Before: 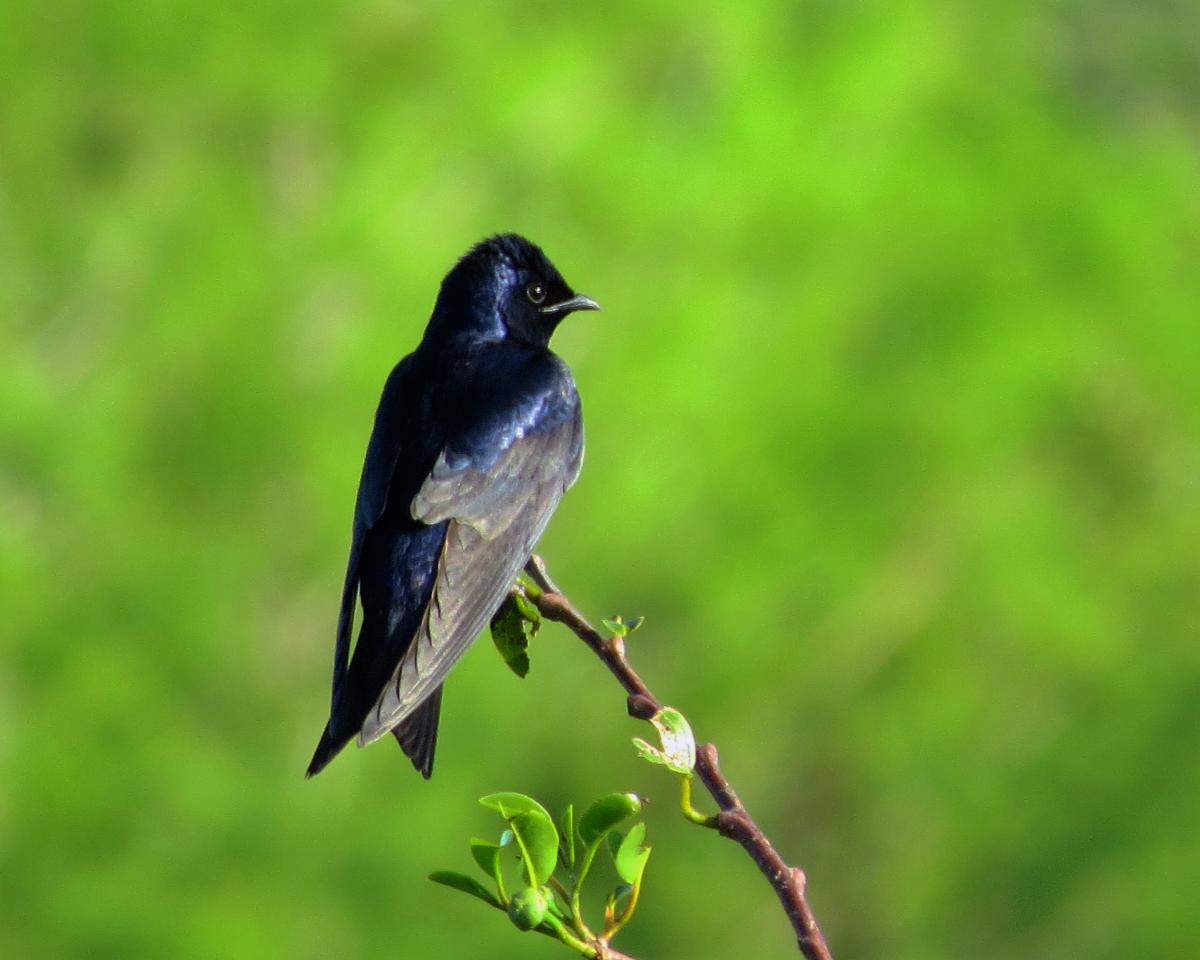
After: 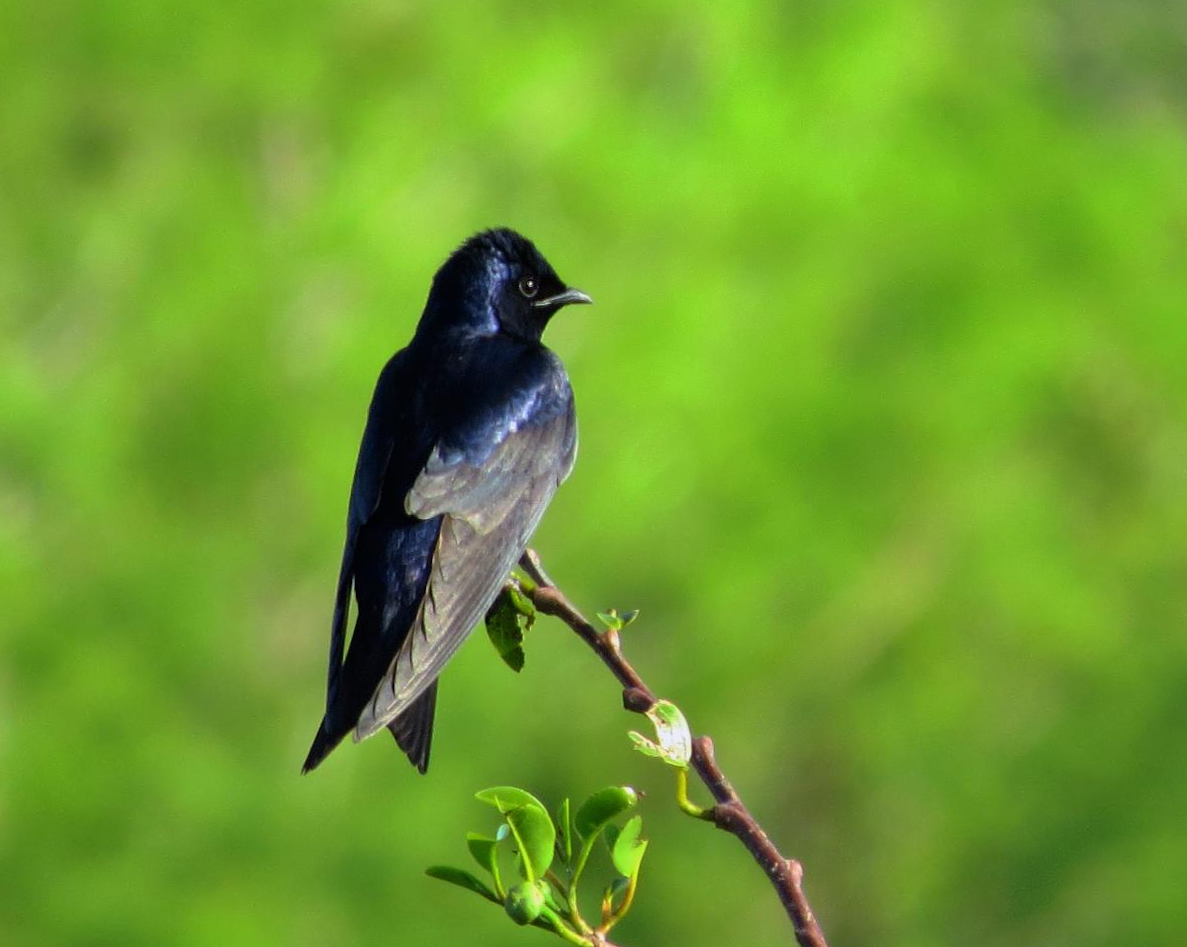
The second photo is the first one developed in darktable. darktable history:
rotate and perspective: rotation -0.45°, automatic cropping original format, crop left 0.008, crop right 0.992, crop top 0.012, crop bottom 0.988
